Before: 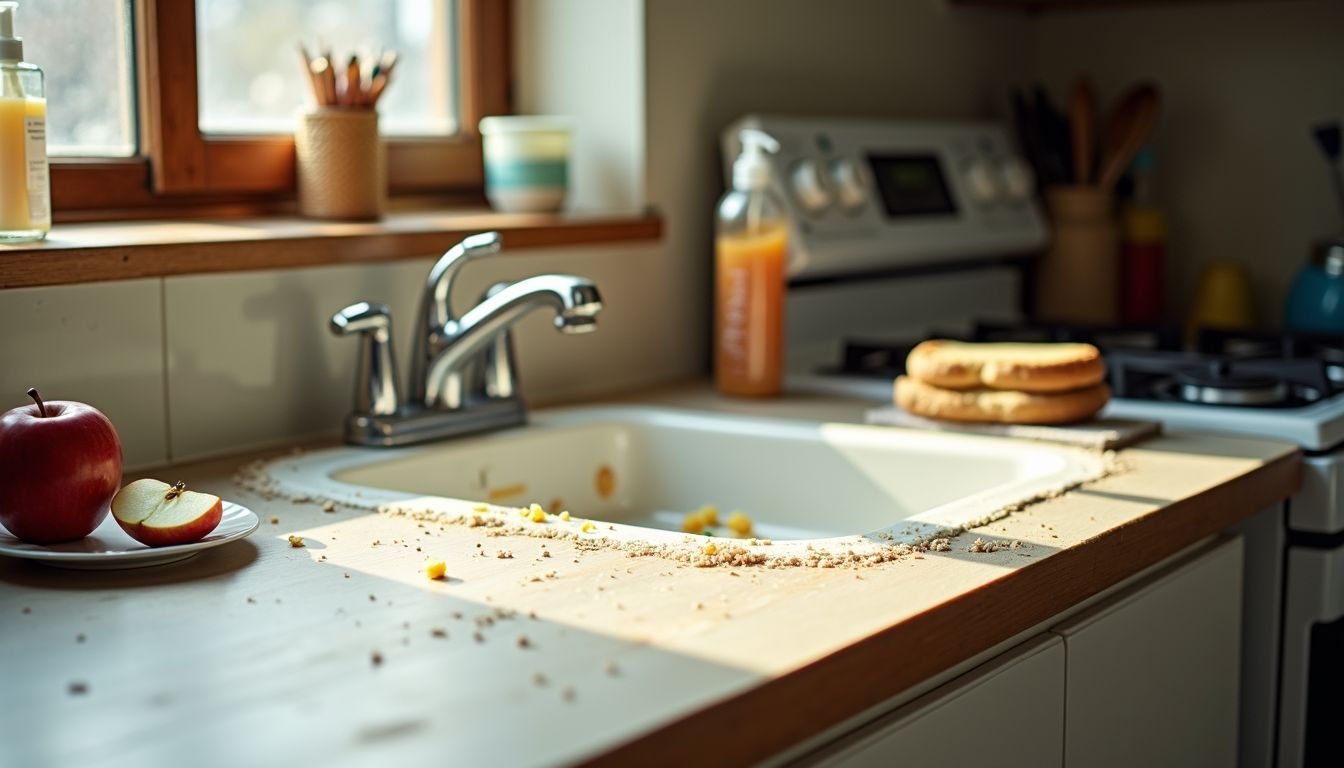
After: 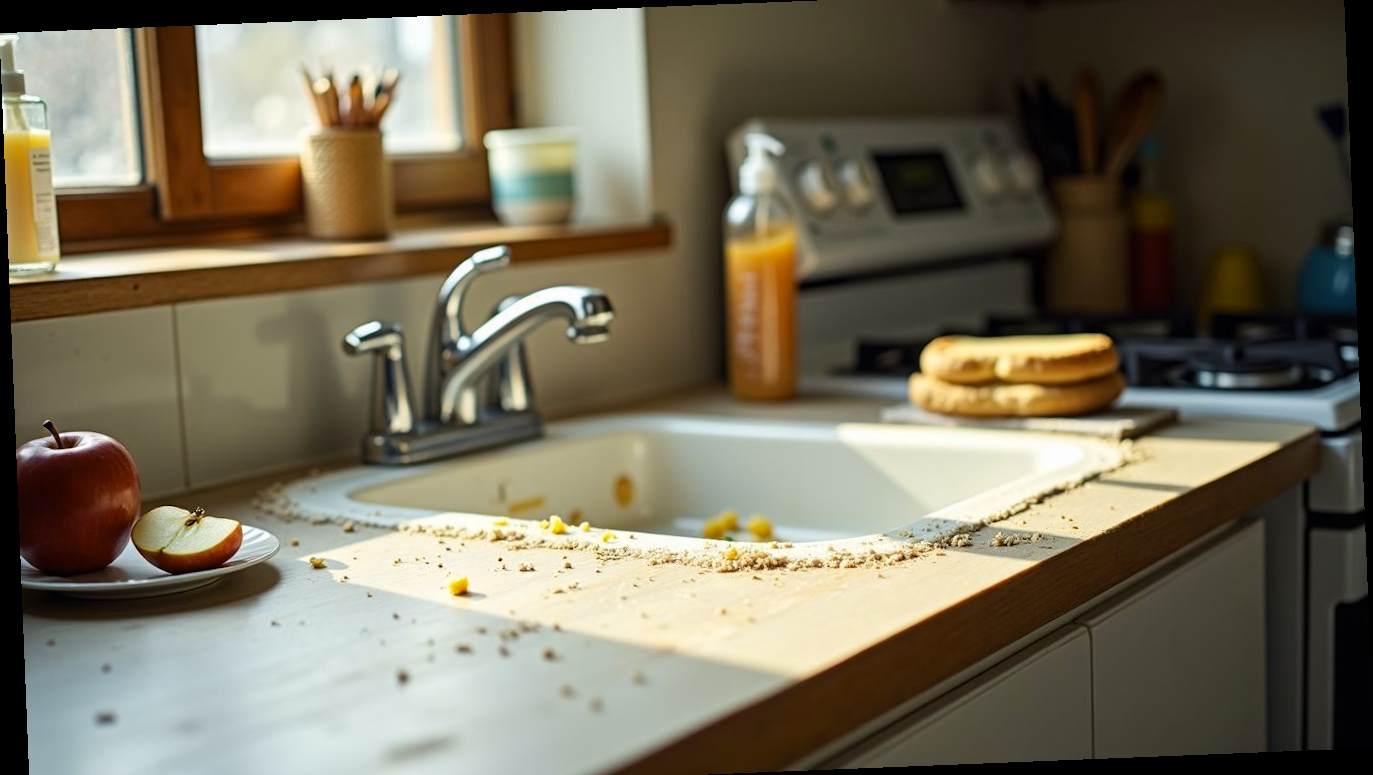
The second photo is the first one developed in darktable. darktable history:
rotate and perspective: rotation -2.29°, automatic cropping off
color contrast: green-magenta contrast 0.8, blue-yellow contrast 1.1, unbound 0
crop and rotate: top 2.479%, bottom 3.018%
